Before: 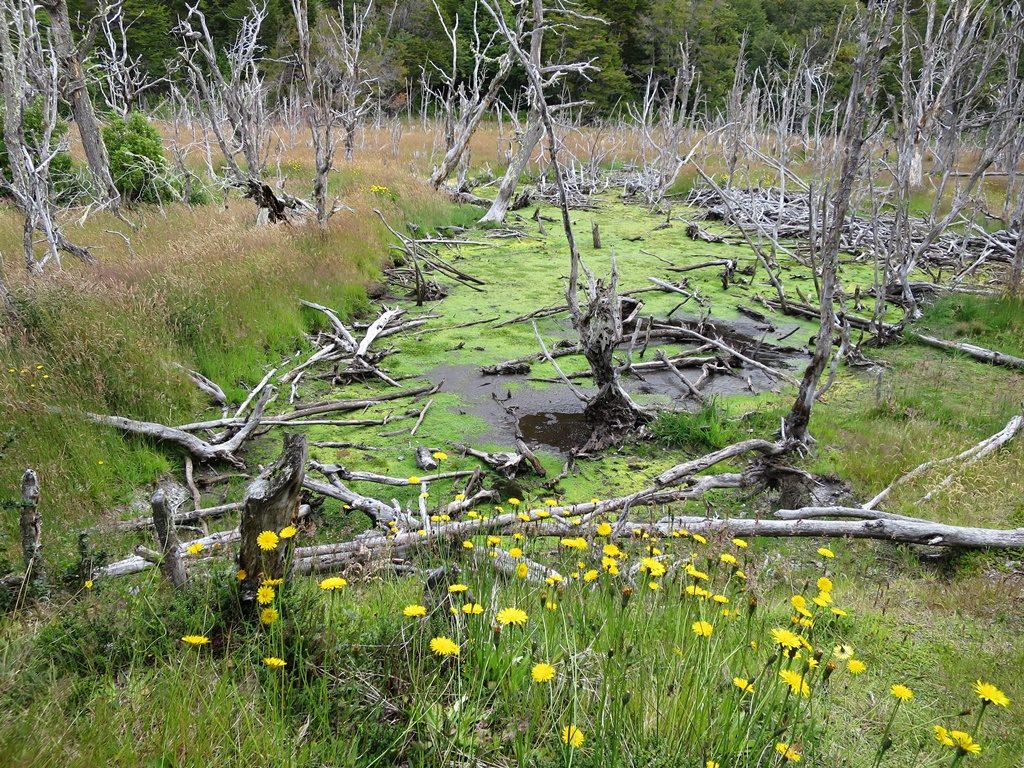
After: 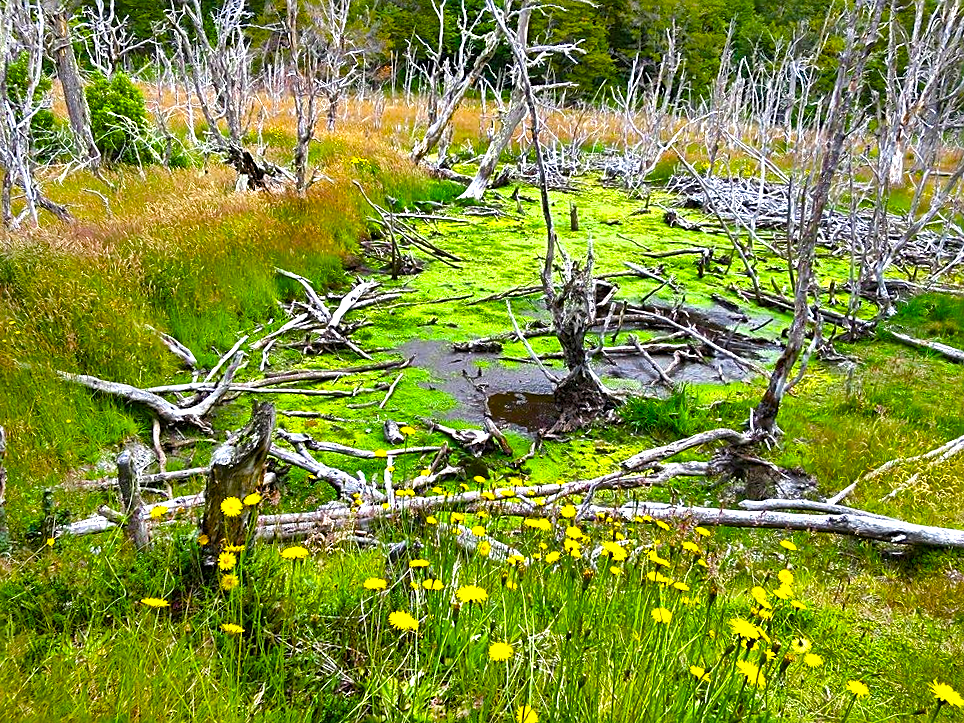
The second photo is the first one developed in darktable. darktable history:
sharpen: on, module defaults
color balance rgb: linear chroma grading › global chroma 40.094%, perceptual saturation grading › global saturation 27.349%, perceptual saturation grading › highlights -28.222%, perceptual saturation grading › mid-tones 15.469%, perceptual saturation grading › shadows 32.859%, perceptual brilliance grading › global brilliance 20.226%, global vibrance 33.045%
shadows and highlights: shadows 20.81, highlights -81.41, soften with gaussian
crop and rotate: angle -2.71°
